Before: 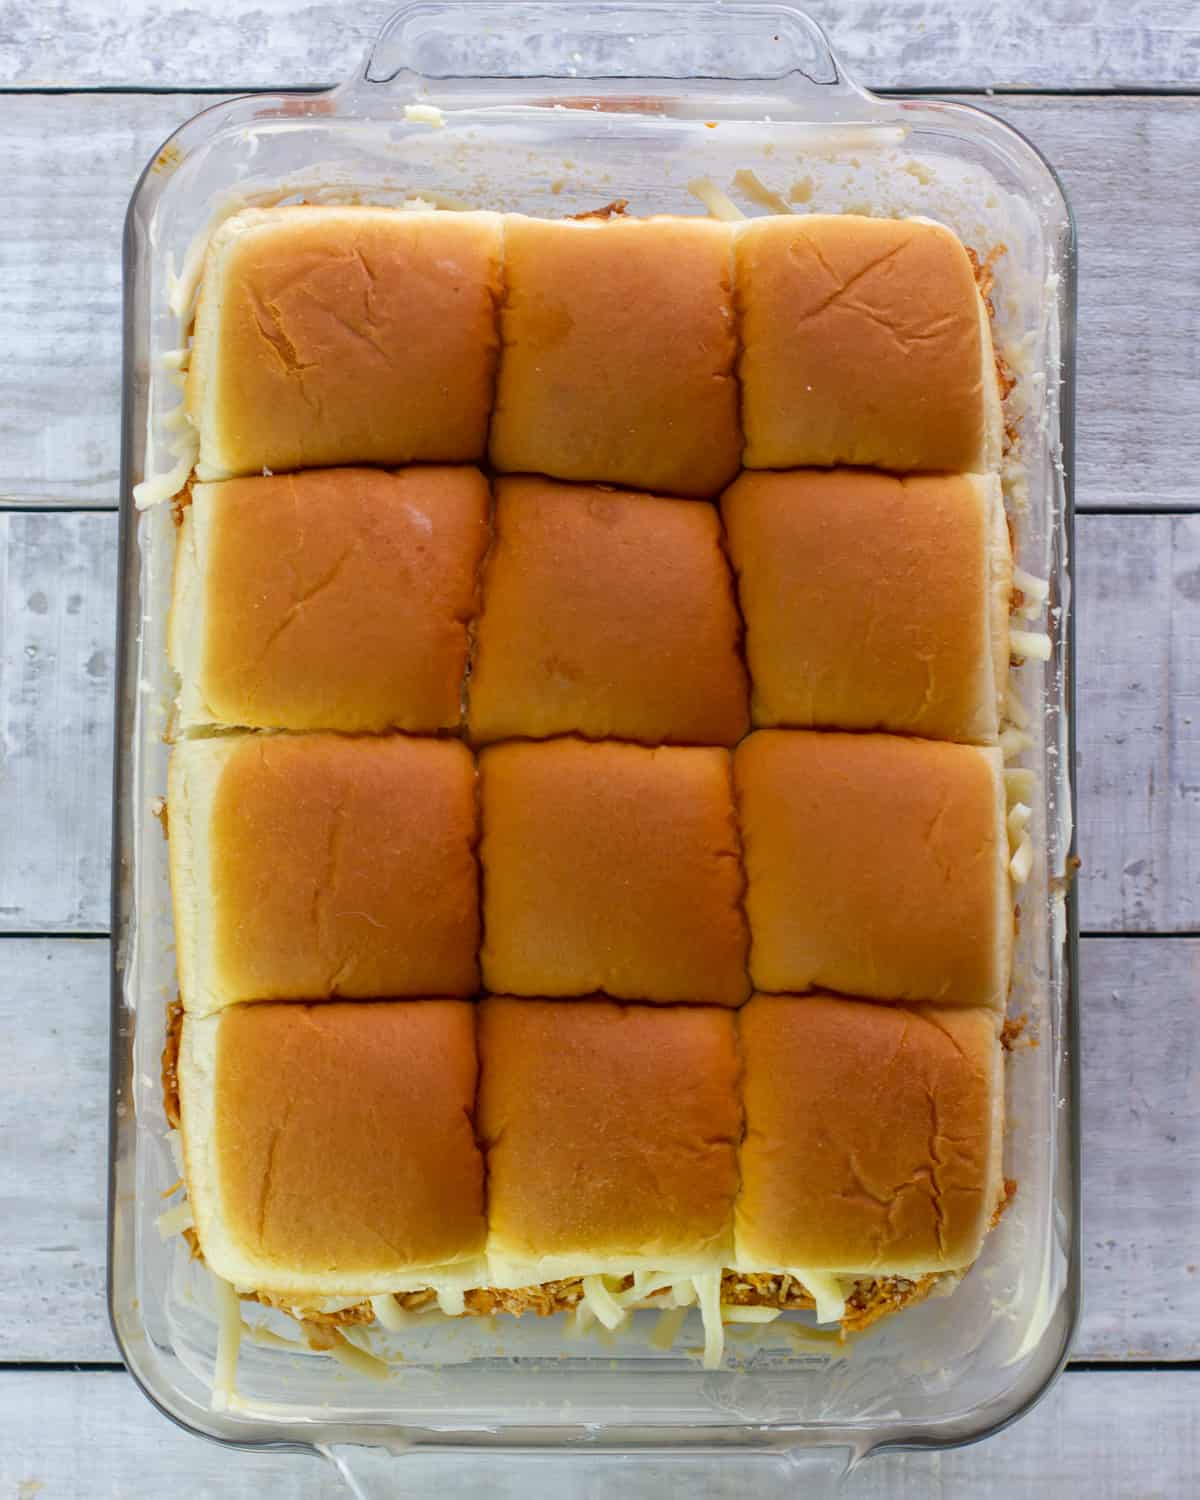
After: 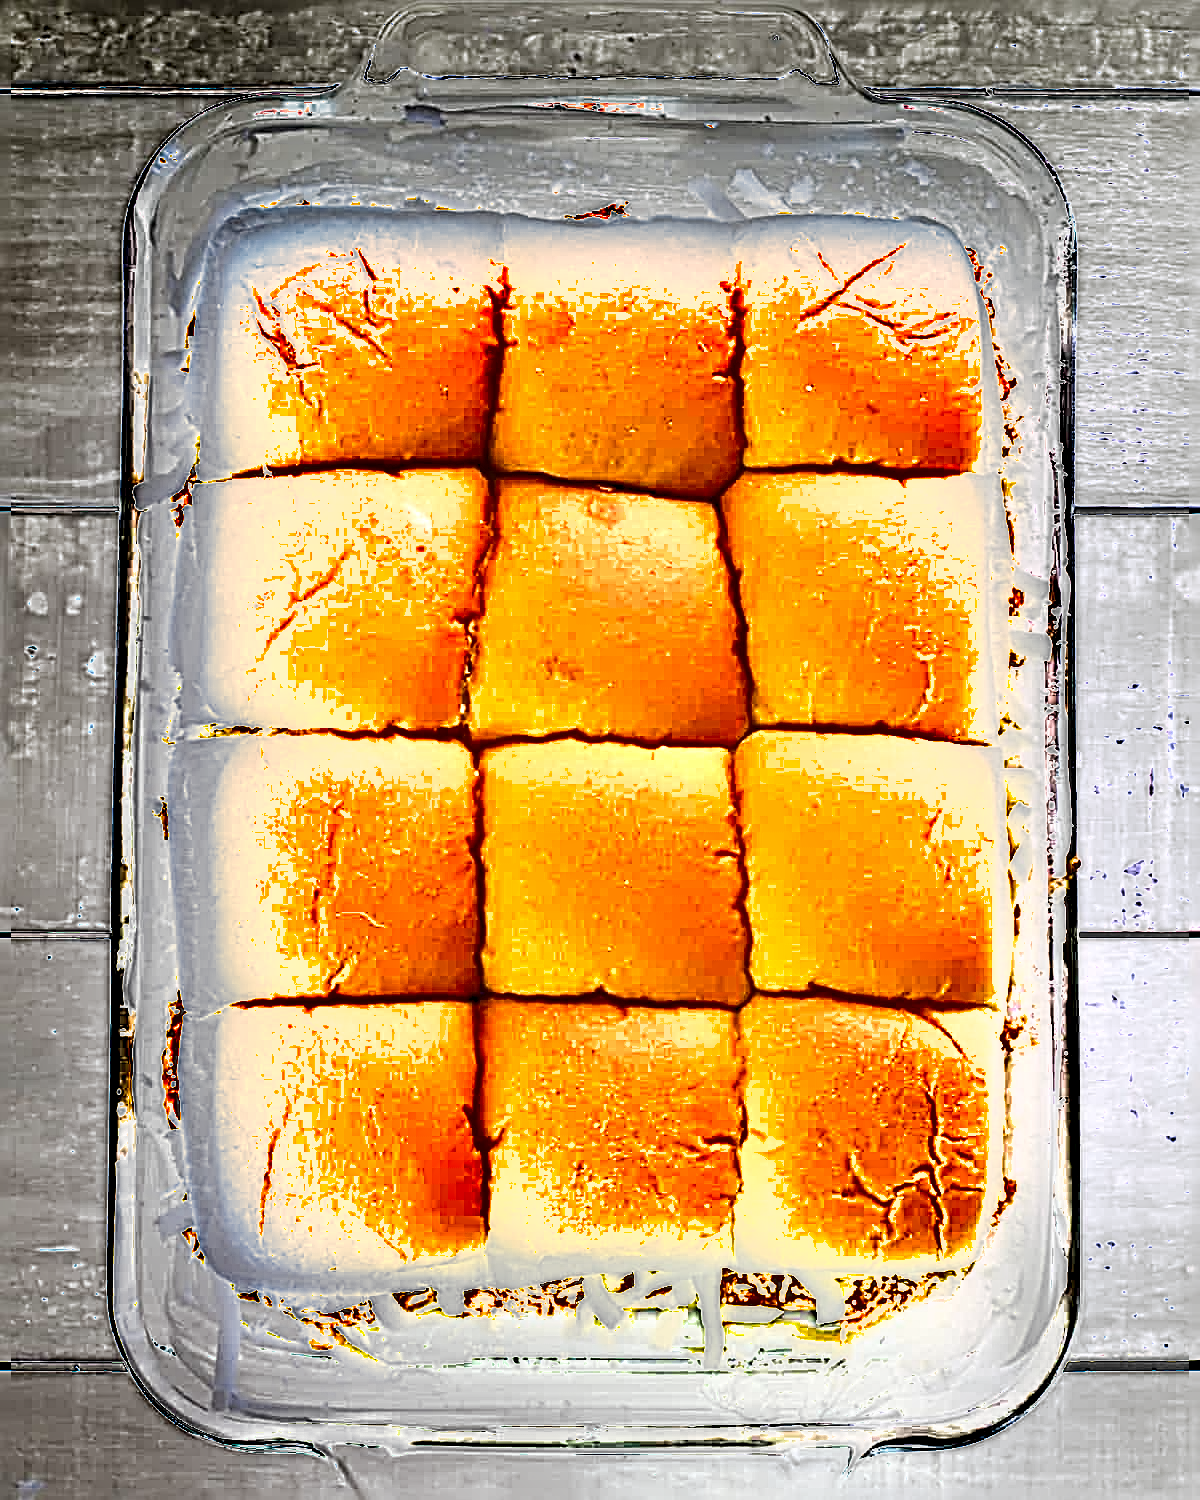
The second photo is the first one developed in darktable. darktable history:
exposure: black level correction 0, exposure 2.377 EV, compensate highlight preservation false
velvia: on, module defaults
shadows and highlights: soften with gaussian
sharpen: radius 4.052, amount 1.995
